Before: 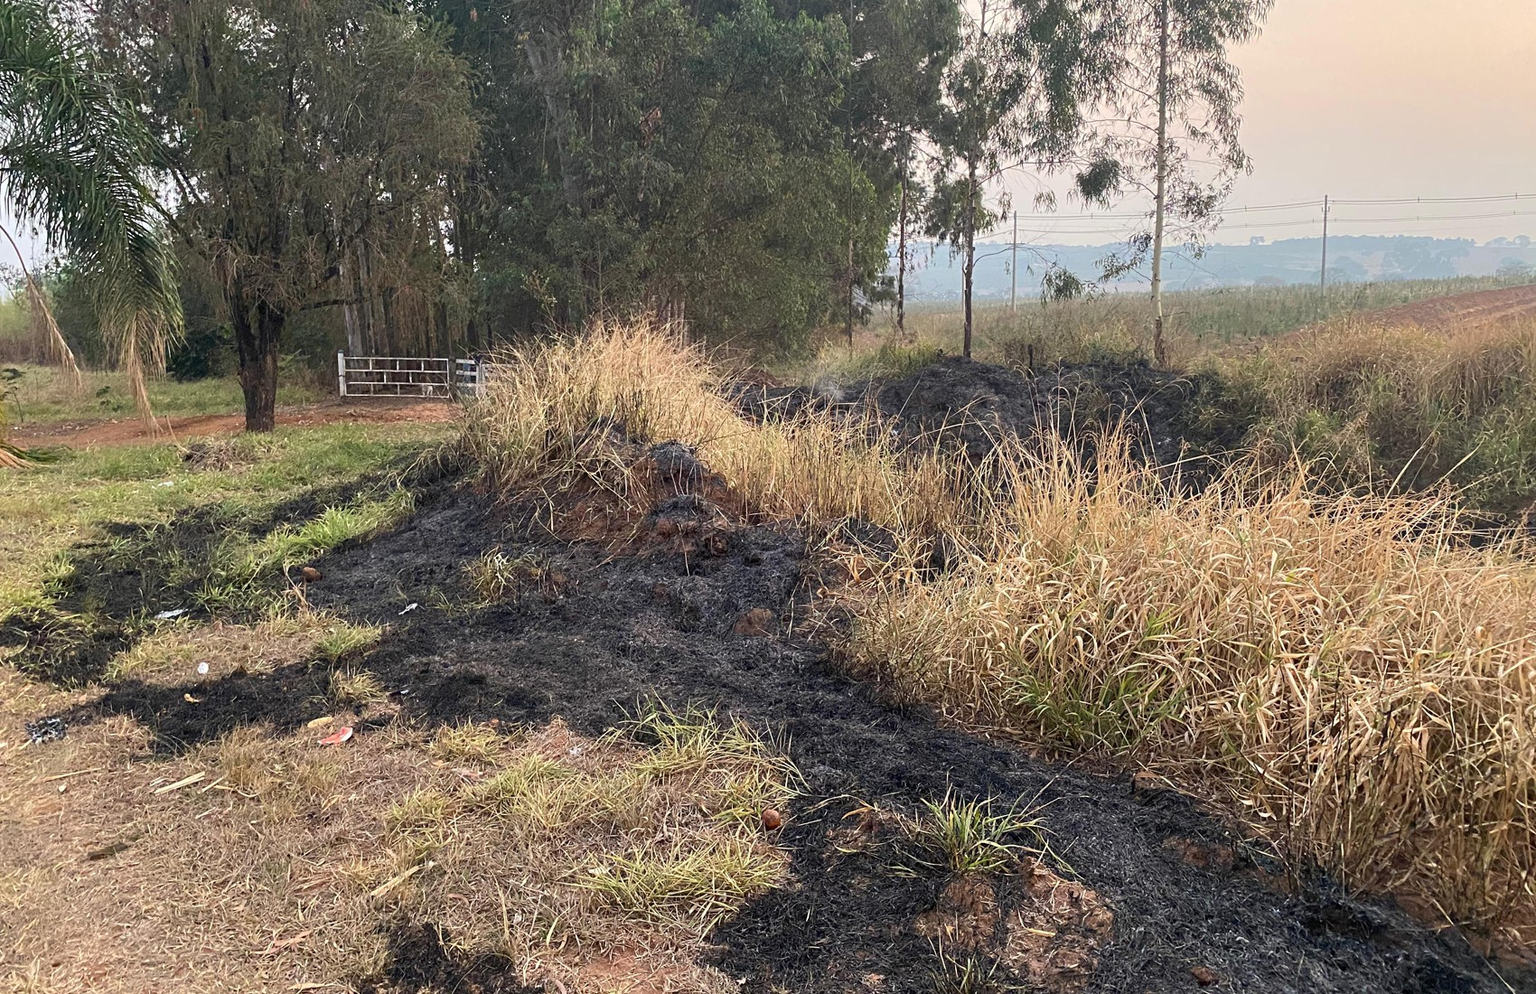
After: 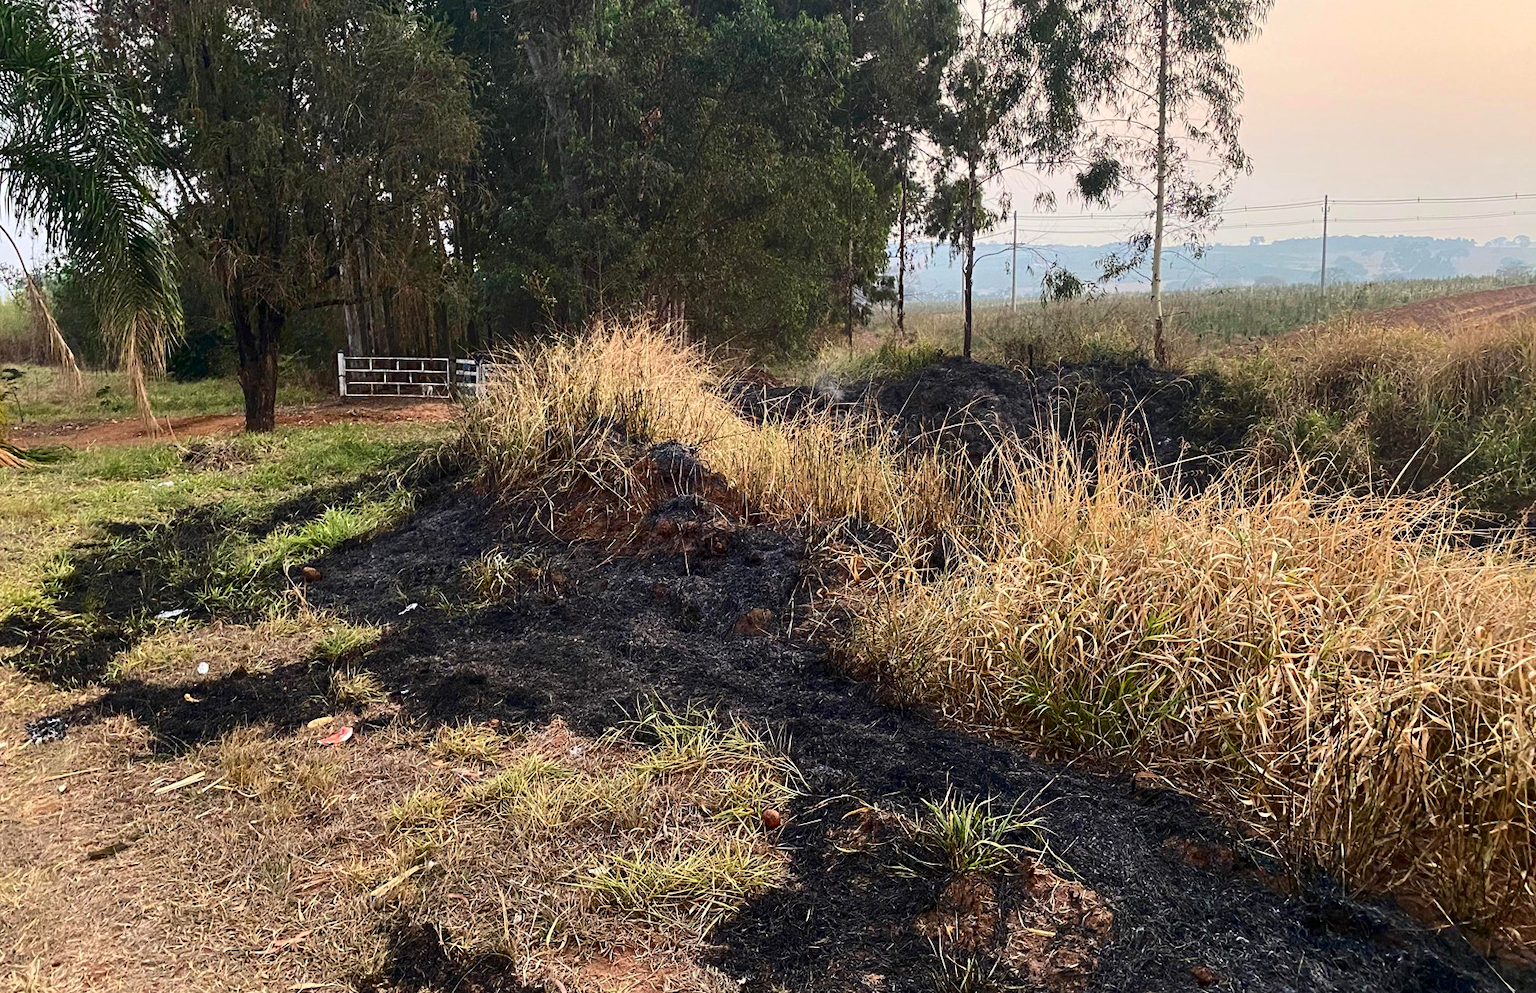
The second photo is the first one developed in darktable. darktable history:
contrast brightness saturation: contrast 0.193, brightness -0.114, saturation 0.208
